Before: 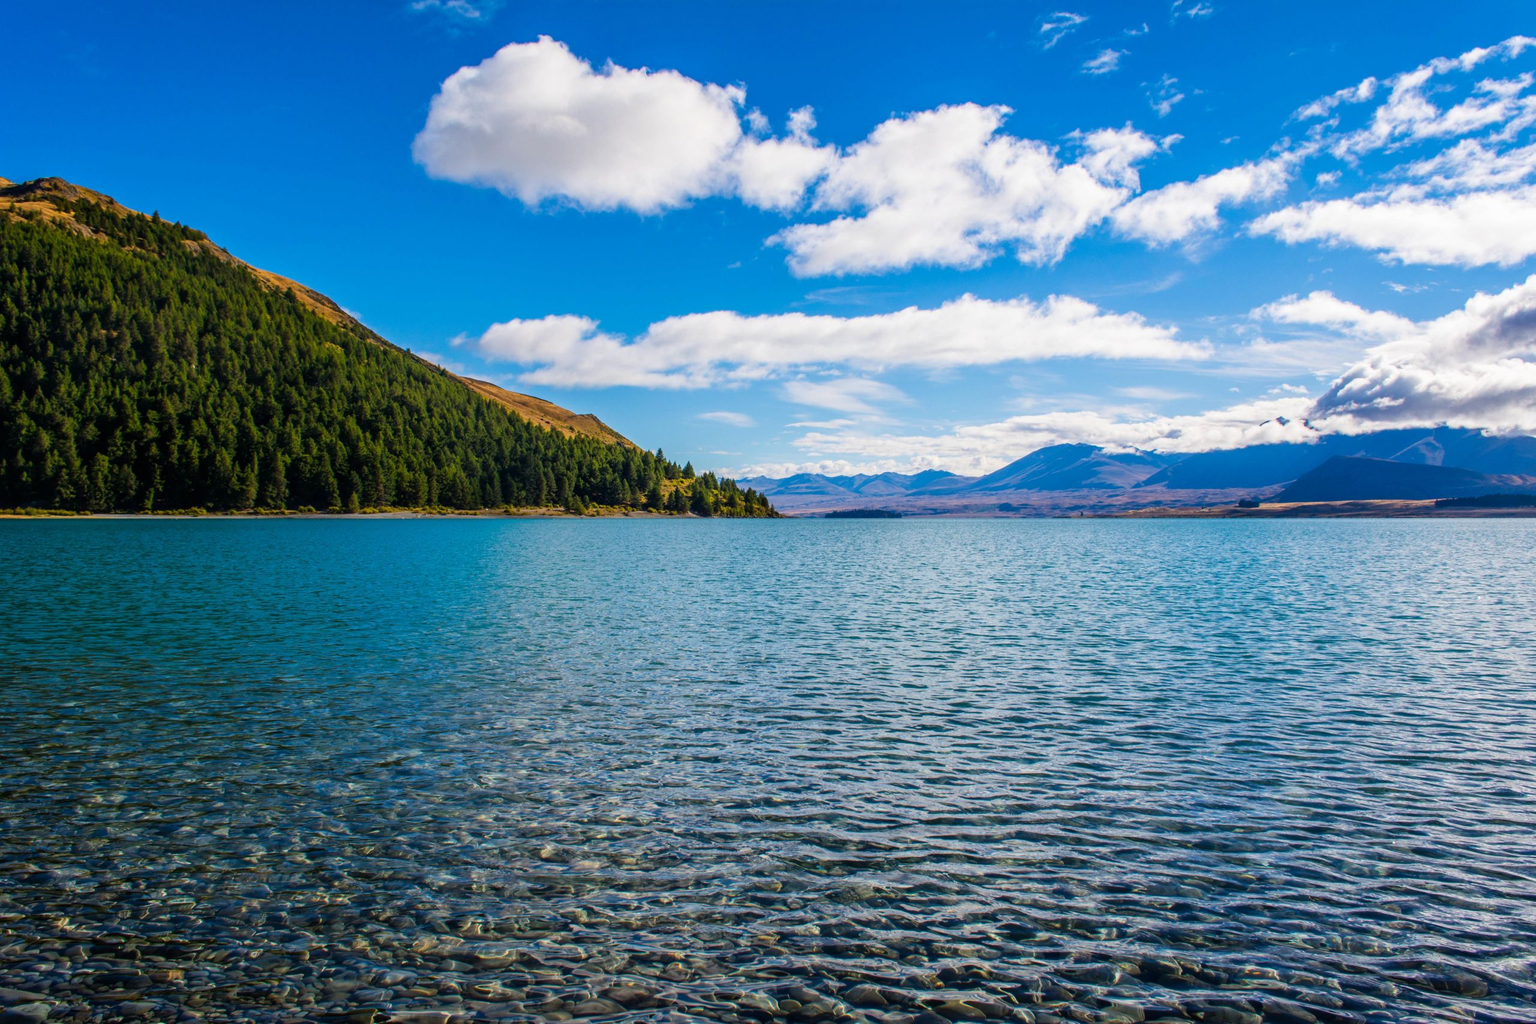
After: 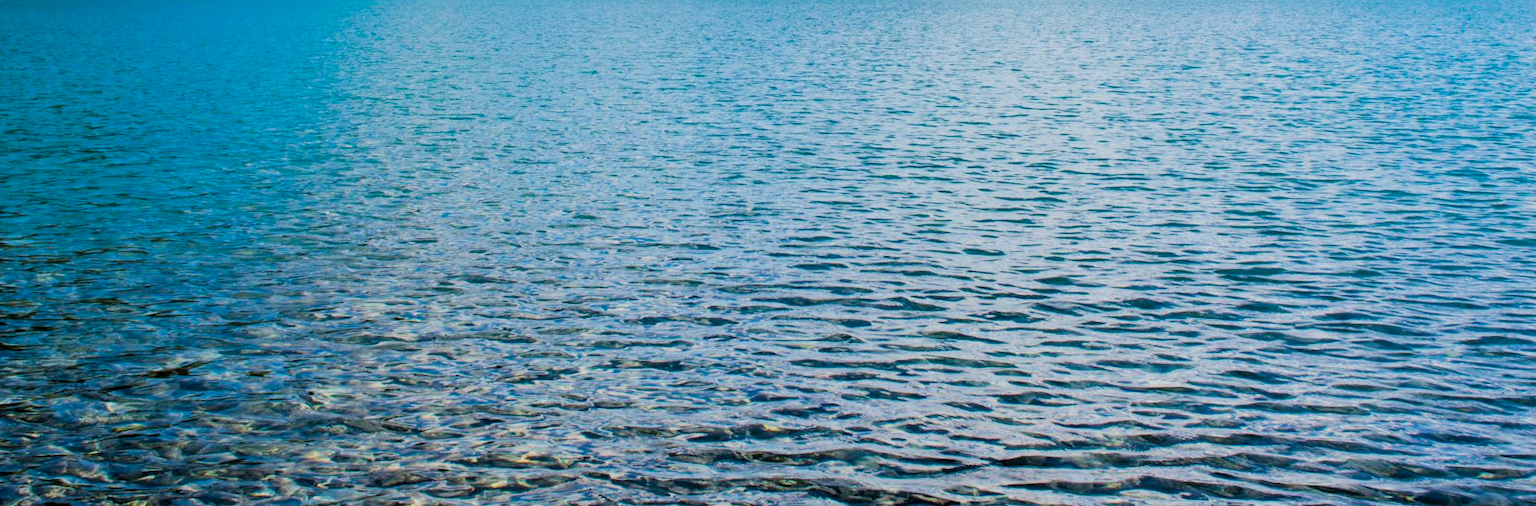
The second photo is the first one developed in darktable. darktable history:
filmic rgb: middle gray luminance 28.92%, black relative exposure -10.24 EV, white relative exposure 5.48 EV, threshold 3 EV, target black luminance 0%, hardness 3.94, latitude 1.9%, contrast 1.129, highlights saturation mix 4.63%, shadows ↔ highlights balance 15.11%, enable highlight reconstruction true
color balance rgb: perceptual saturation grading › global saturation 6.728%, perceptual saturation grading › shadows 3.648%, global vibrance 20%
exposure: black level correction 0.001, compensate exposure bias true, compensate highlight preservation false
crop: left 18.204%, top 51.12%, right 17.229%, bottom 16.908%
tone equalizer: -8 EV -0.389 EV, -7 EV -0.405 EV, -6 EV -0.334 EV, -5 EV -0.229 EV, -3 EV 0.256 EV, -2 EV 0.322 EV, -1 EV 0.397 EV, +0 EV 0.401 EV
